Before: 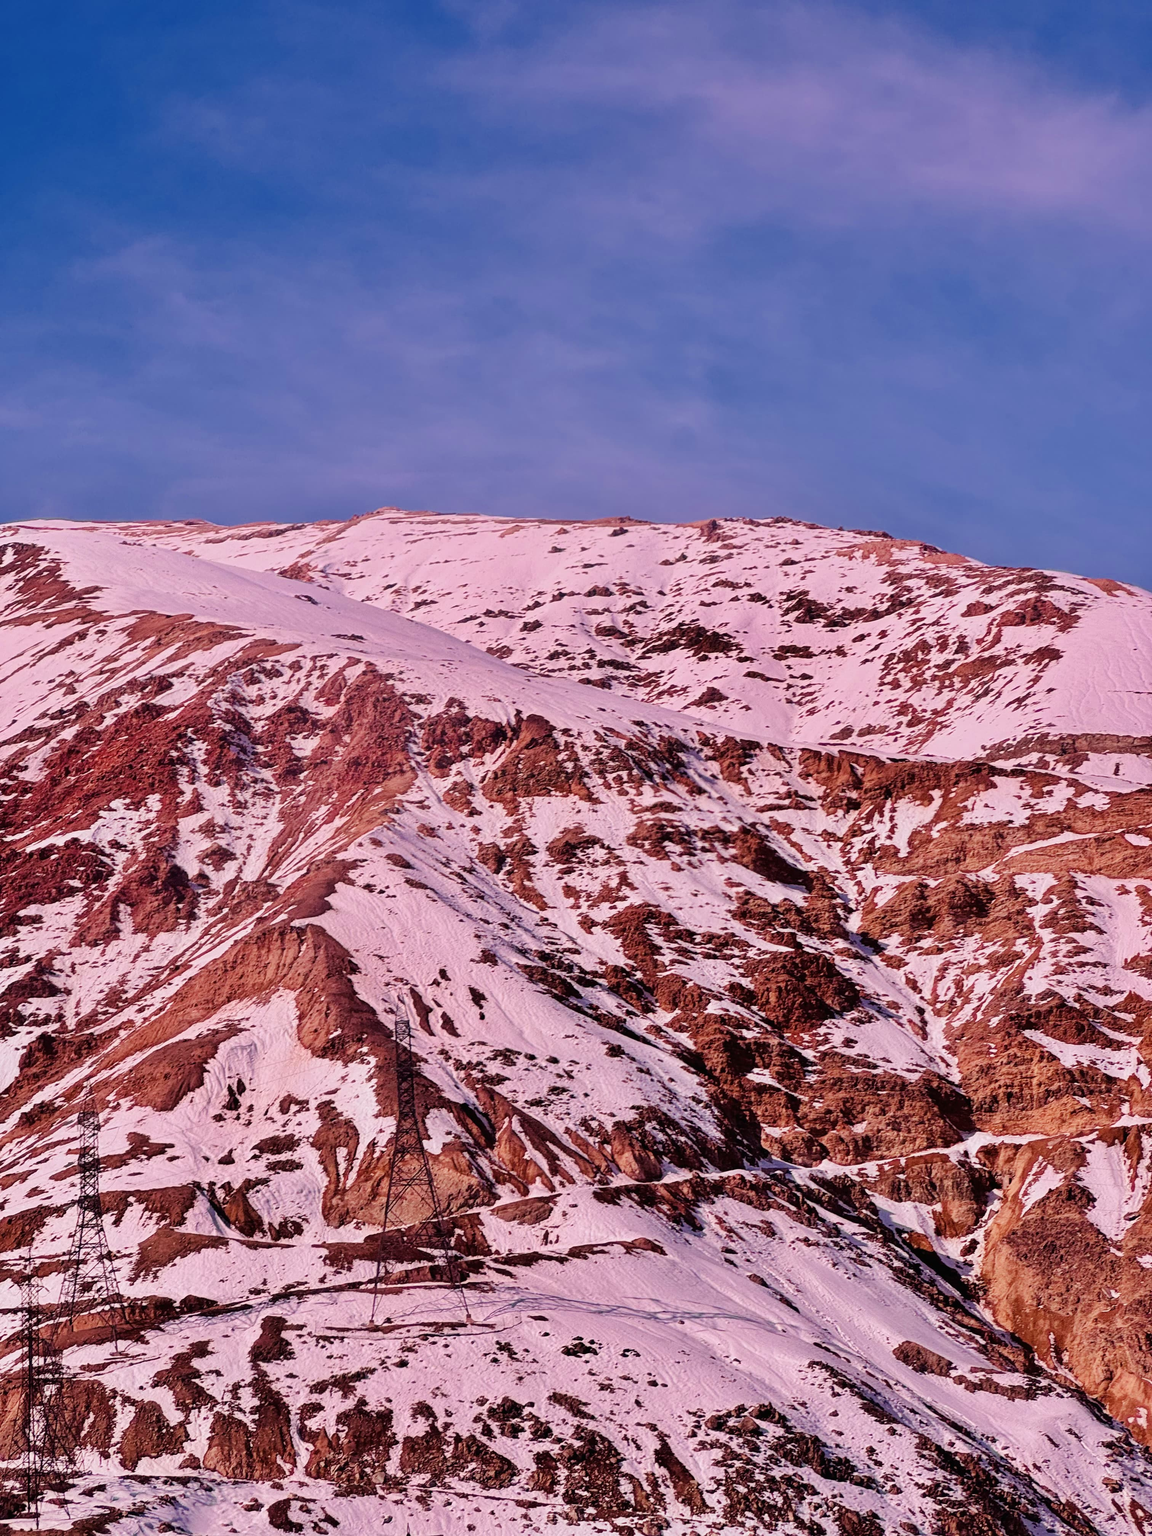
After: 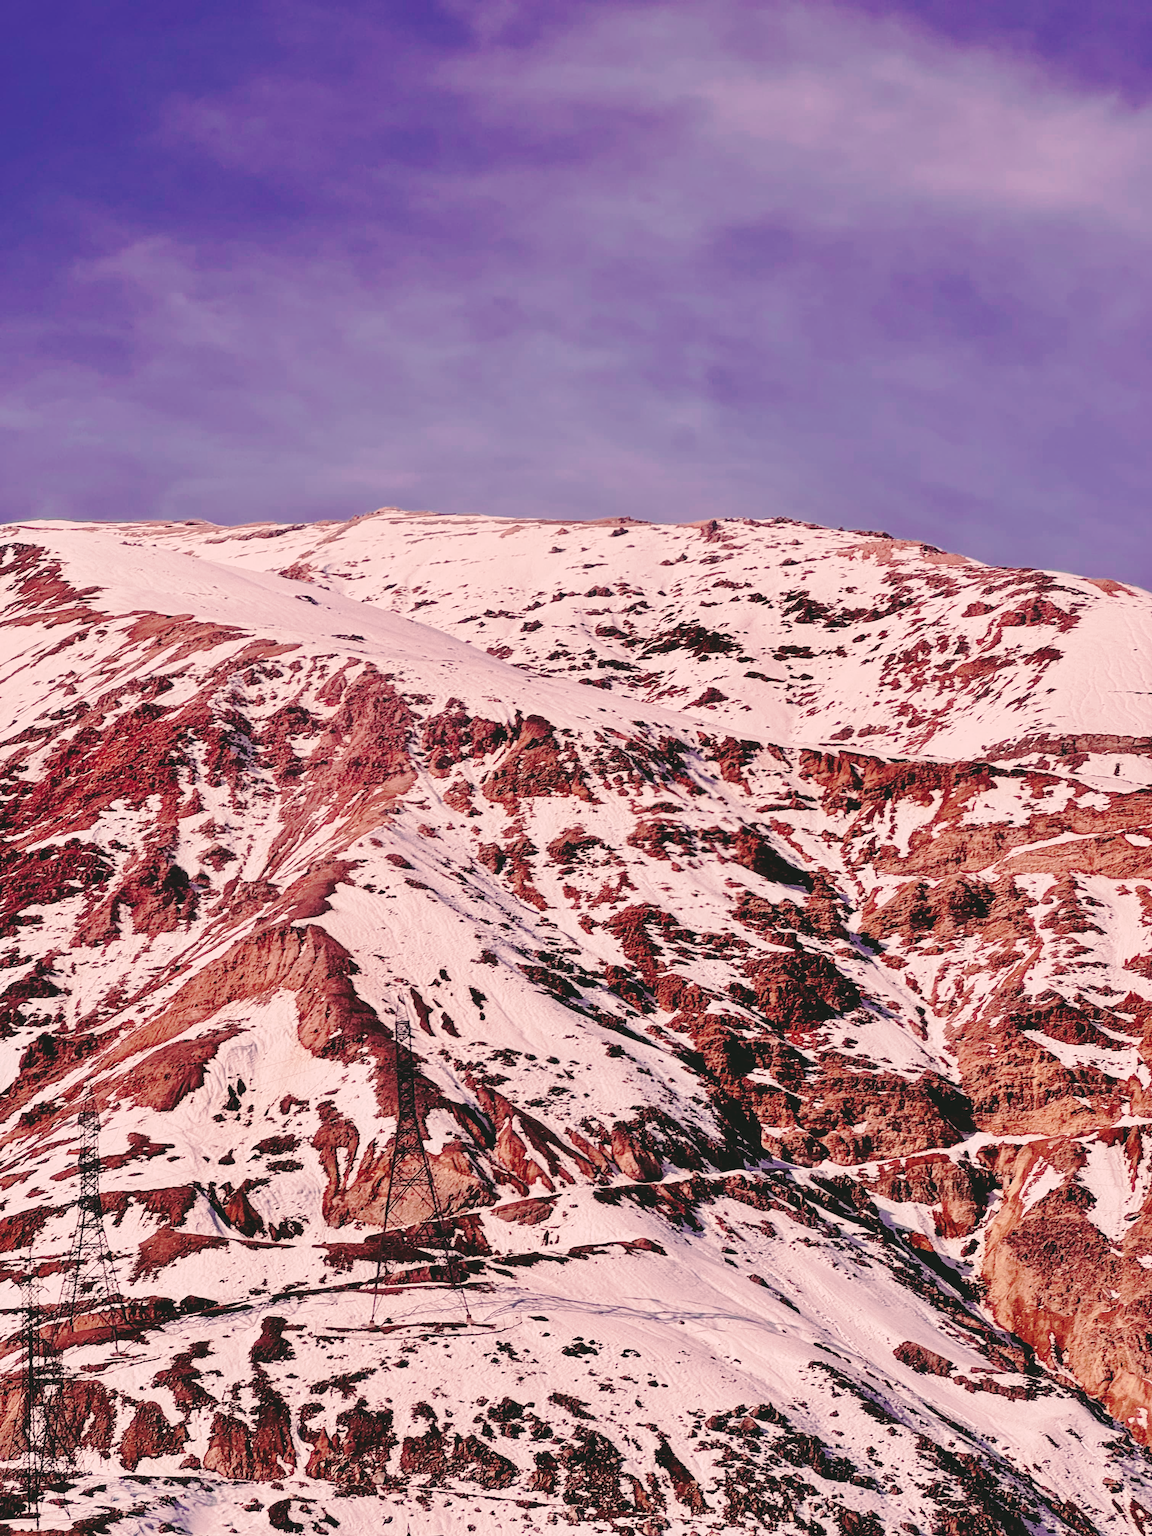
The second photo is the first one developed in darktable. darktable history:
tone curve: curves: ch0 [(0, 0) (0.003, 0.085) (0.011, 0.086) (0.025, 0.086) (0.044, 0.088) (0.069, 0.093) (0.1, 0.102) (0.136, 0.12) (0.177, 0.157) (0.224, 0.203) (0.277, 0.277) (0.335, 0.36) (0.399, 0.463) (0.468, 0.559) (0.543, 0.626) (0.623, 0.703) (0.709, 0.789) (0.801, 0.869) (0.898, 0.927) (1, 1)], preserve colors none
color look up table: target L [91.11, 90.48, 80.86, 71.19, 60.92, 62.44, 45.01, 39.42, 39.72, 14.58, 200.92, 94.66, 84.16, 74.92, 67.38, 67.15, 66.15, 56.29, 52.43, 53.39, 42.75, 38.42, 26.92, 22.68, 5.897, 89.18, 83.11, 82.94, 69.39, 64.73, 81.4, 51.37, 67.89, 49.71, 49.78, 41.39, 40.87, 19.95, 20.66, 19.06, 18.93, 78.71, 63.36, 64.67, 63.23, 58.69, 42.68, 37.73, 37.39], target a [-4.358, -13.51, -32.29, -5.76, -7.841, 2.915, -21.64, -12.53, -9.959, -27.43, 0, 17.54, 11.63, 28.01, 10.81, 32.43, 9.186, 46.81, 25.43, 59.3, 36.69, 5.895, 19.17, 32.29, -19.27, 25.7, 24.81, 27.56, 43.19, 20.42, 30.74, 33.65, 41.73, 53.12, 47.67, 30.93, 56.7, 8.064, -2.767, 22.07, 30.29, -16.84, -16.32, -33.9, -34.12, -4.411, -0.211, -12.94, 3.246], target b [27.56, 36.36, 15.64, 39.31, 17.32, 9.606, 14.49, 17.97, 4.41, -0.086, -0.001, 11.73, 33.86, 19.13, 54.62, 54.94, 30.48, 25.47, 14.04, 43.62, 35.81, 1.63, 26.47, 2.345, 9.23, 3.061, 11.26, 4.85, 0.499, -0.561, -3.885, -34.37, -18.26, 3.607, -19.75, -3.979, -43.17, -28.77, -3.91, -20.17, -35.87, 5.888, -33.89, -4.239, -28.23, -10.24, -53.46, -7.988, -24.18], num patches 49
